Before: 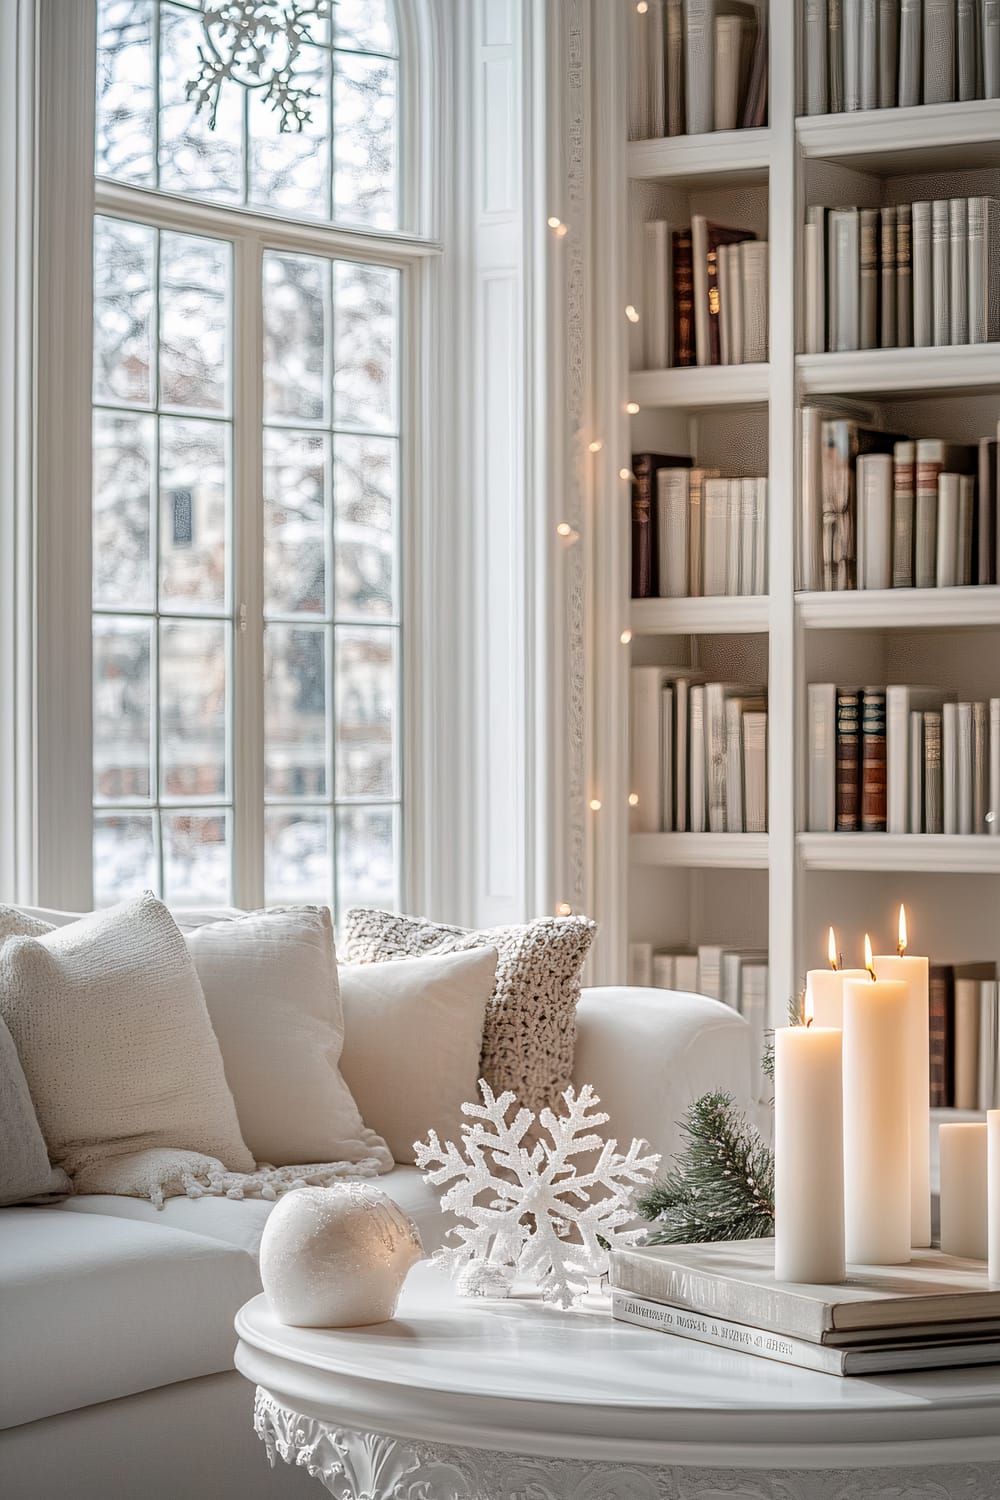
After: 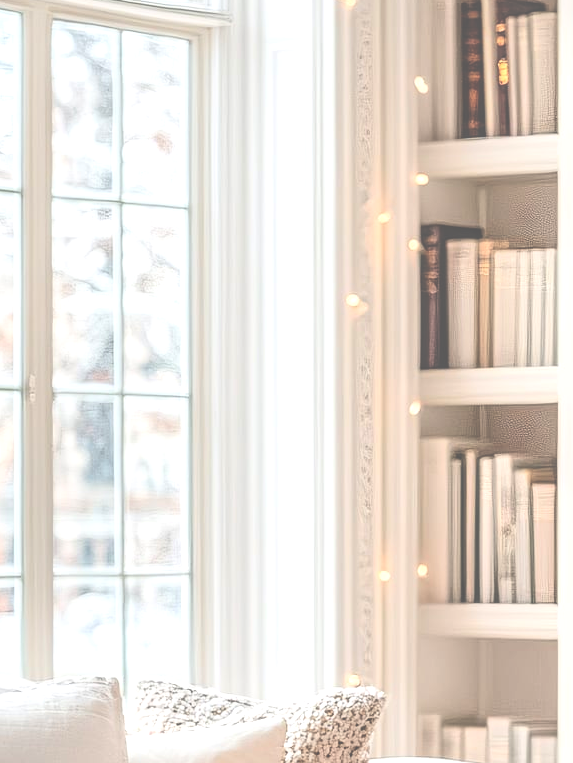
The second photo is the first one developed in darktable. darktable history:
crop: left 21.138%, top 15.319%, right 21.494%, bottom 33.801%
local contrast: on, module defaults
exposure: black level correction -0.07, exposure 0.501 EV, compensate exposure bias true, compensate highlight preservation false
contrast brightness saturation: contrast 0.201, brightness 0.162, saturation 0.223
